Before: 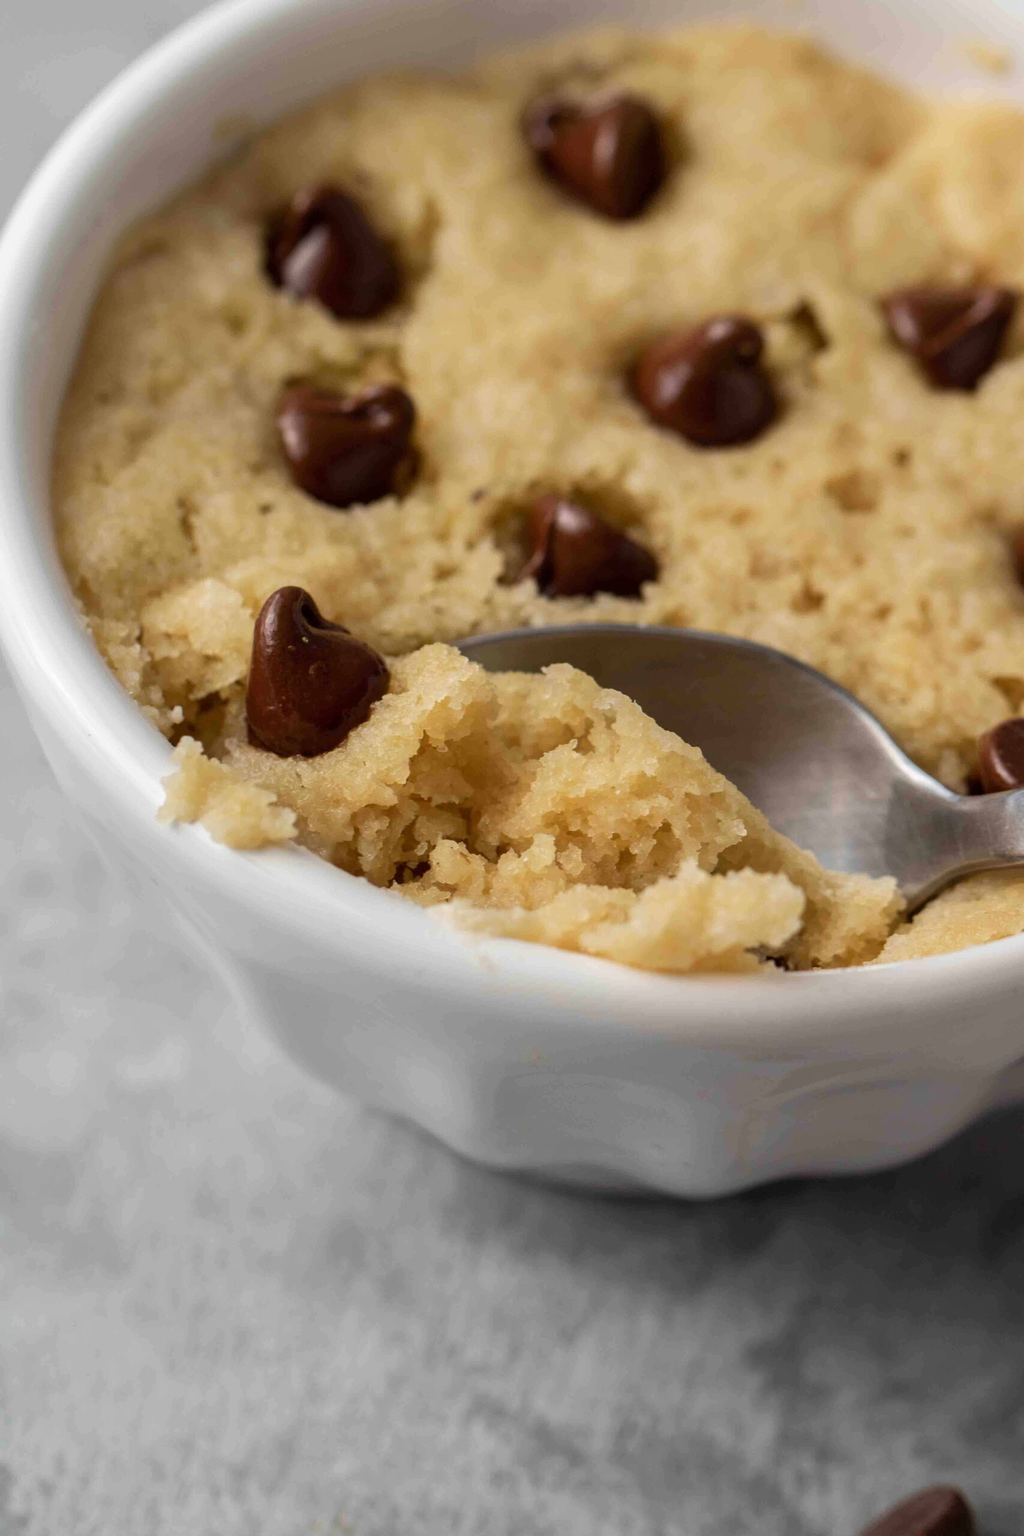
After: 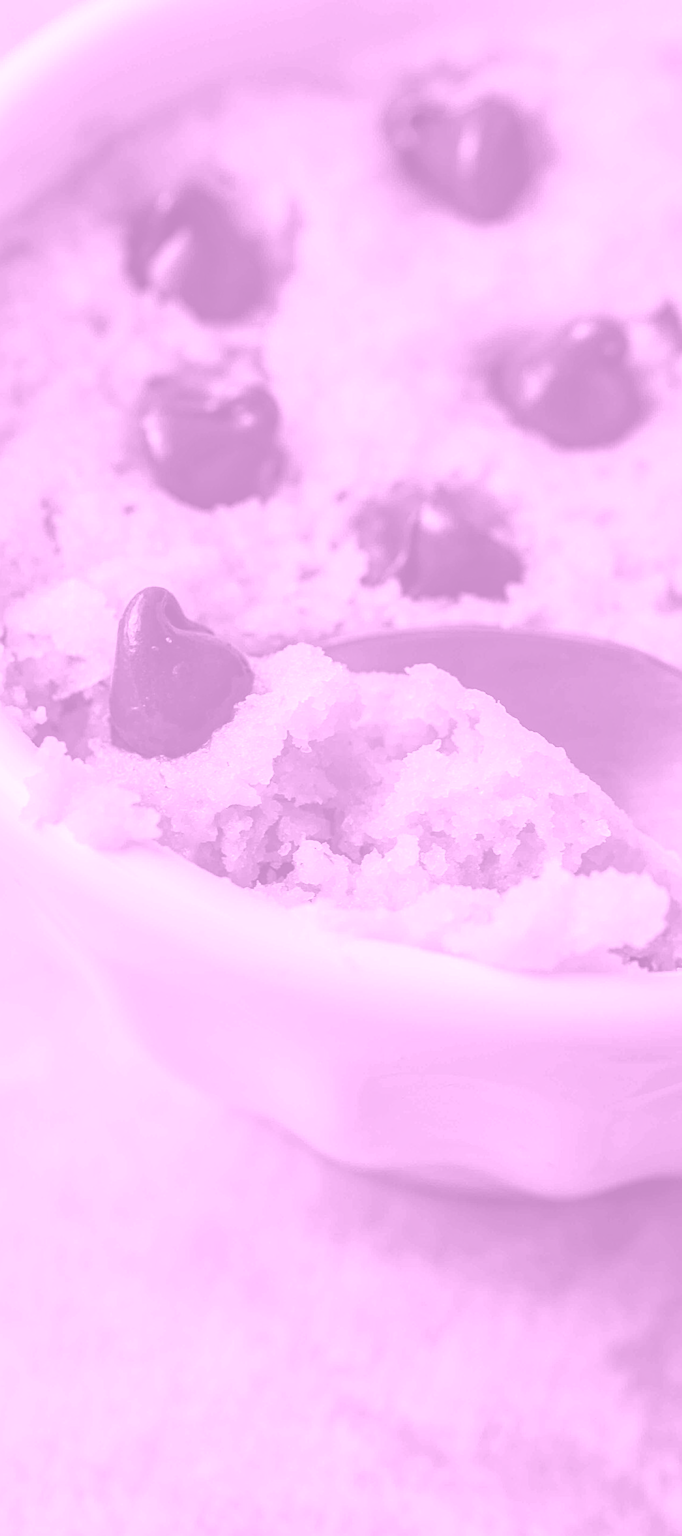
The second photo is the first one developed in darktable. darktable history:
sharpen: on, module defaults
local contrast: detail 150%
tone equalizer: -8 EV -0.75 EV, -7 EV -0.7 EV, -6 EV -0.6 EV, -5 EV -0.4 EV, -3 EV 0.4 EV, -2 EV 0.6 EV, -1 EV 0.7 EV, +0 EV 0.75 EV, edges refinement/feathering 500, mask exposure compensation -1.57 EV, preserve details no
shadows and highlights: radius 121.13, shadows 21.4, white point adjustment -9.72, highlights -14.39, soften with gaussian
colorize: hue 331.2°, saturation 75%, source mix 30.28%, lightness 70.52%, version 1
crop and rotate: left 13.409%, right 19.924%
